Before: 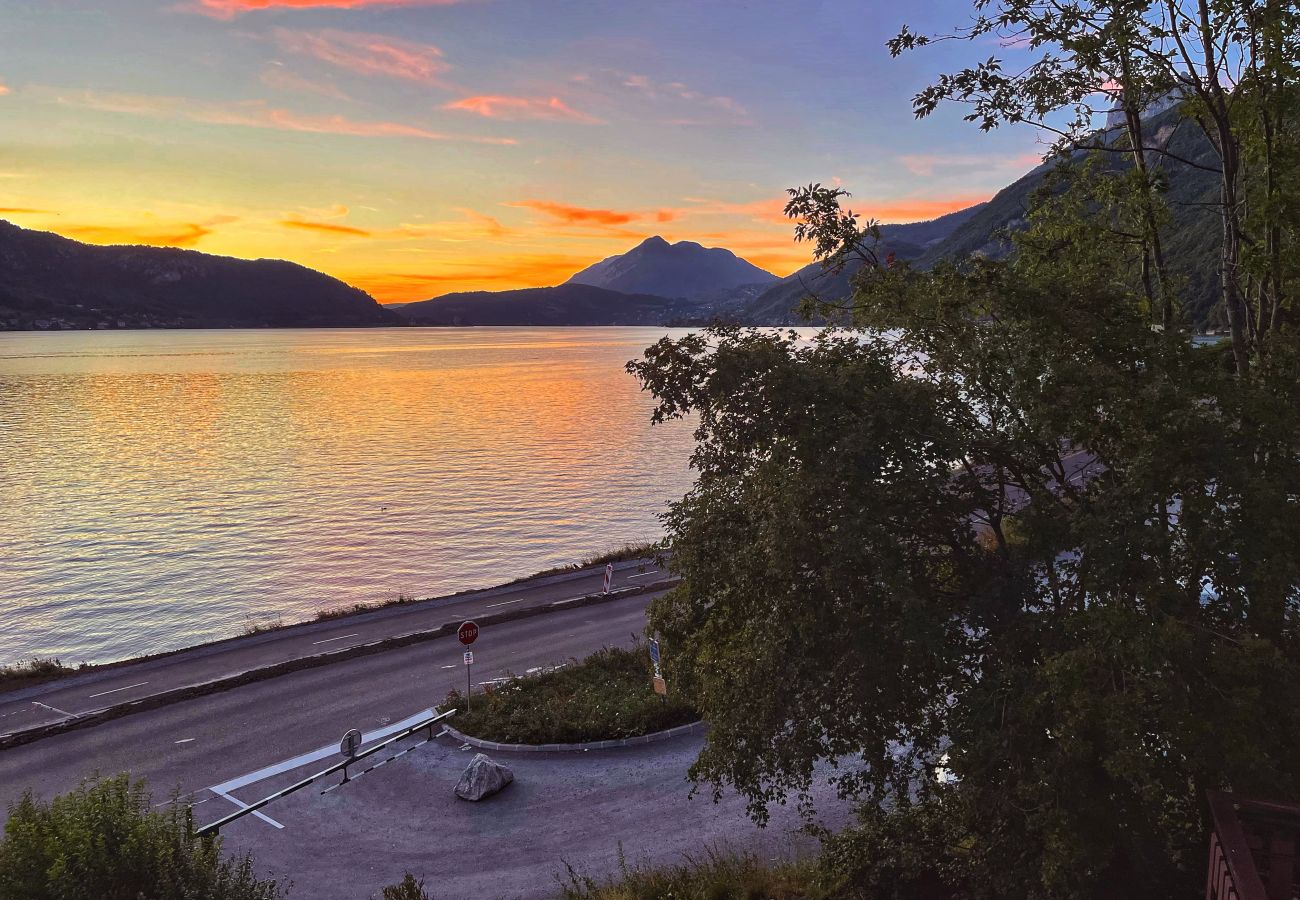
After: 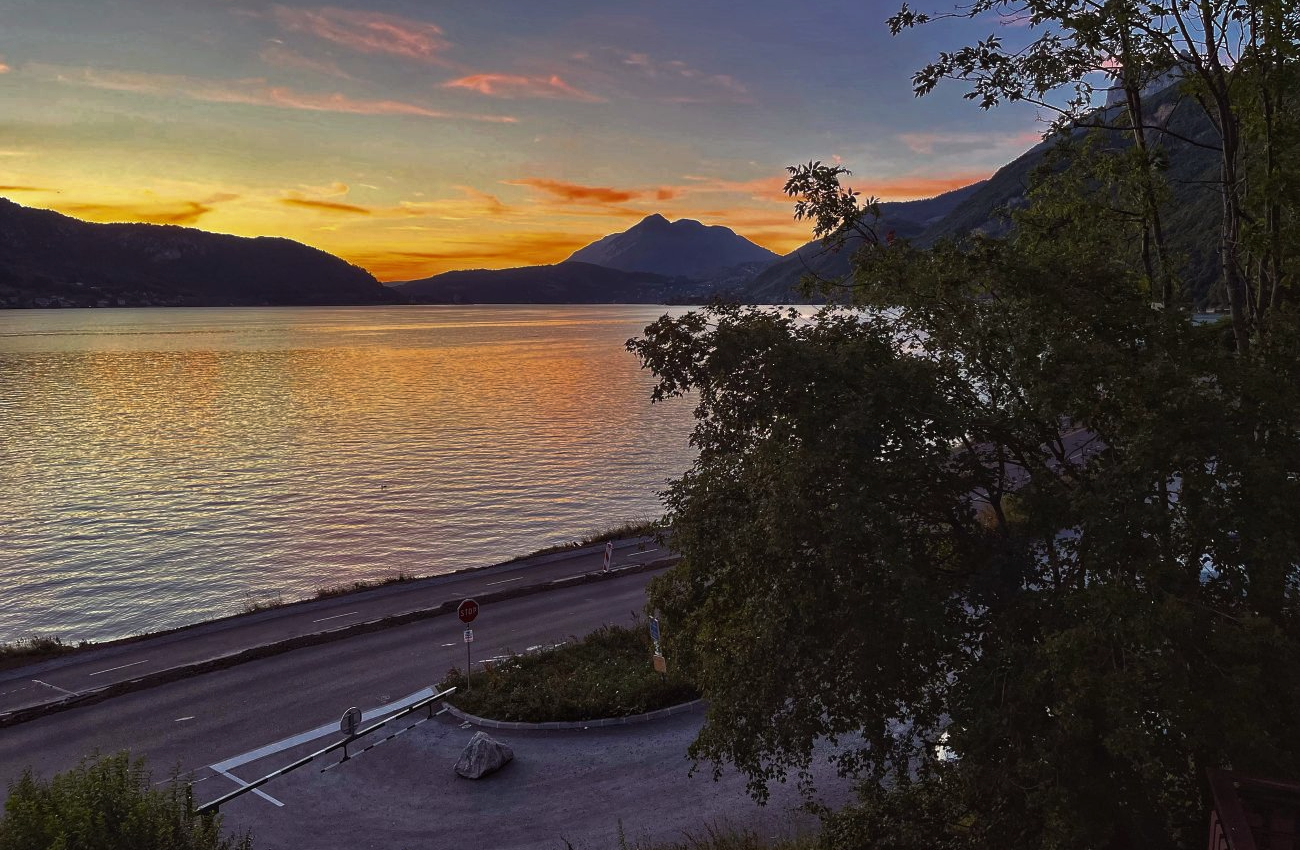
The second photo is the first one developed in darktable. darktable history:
crop and rotate: top 2.479%, bottom 3.018%
rgb curve: curves: ch0 [(0, 0) (0.415, 0.237) (1, 1)]
